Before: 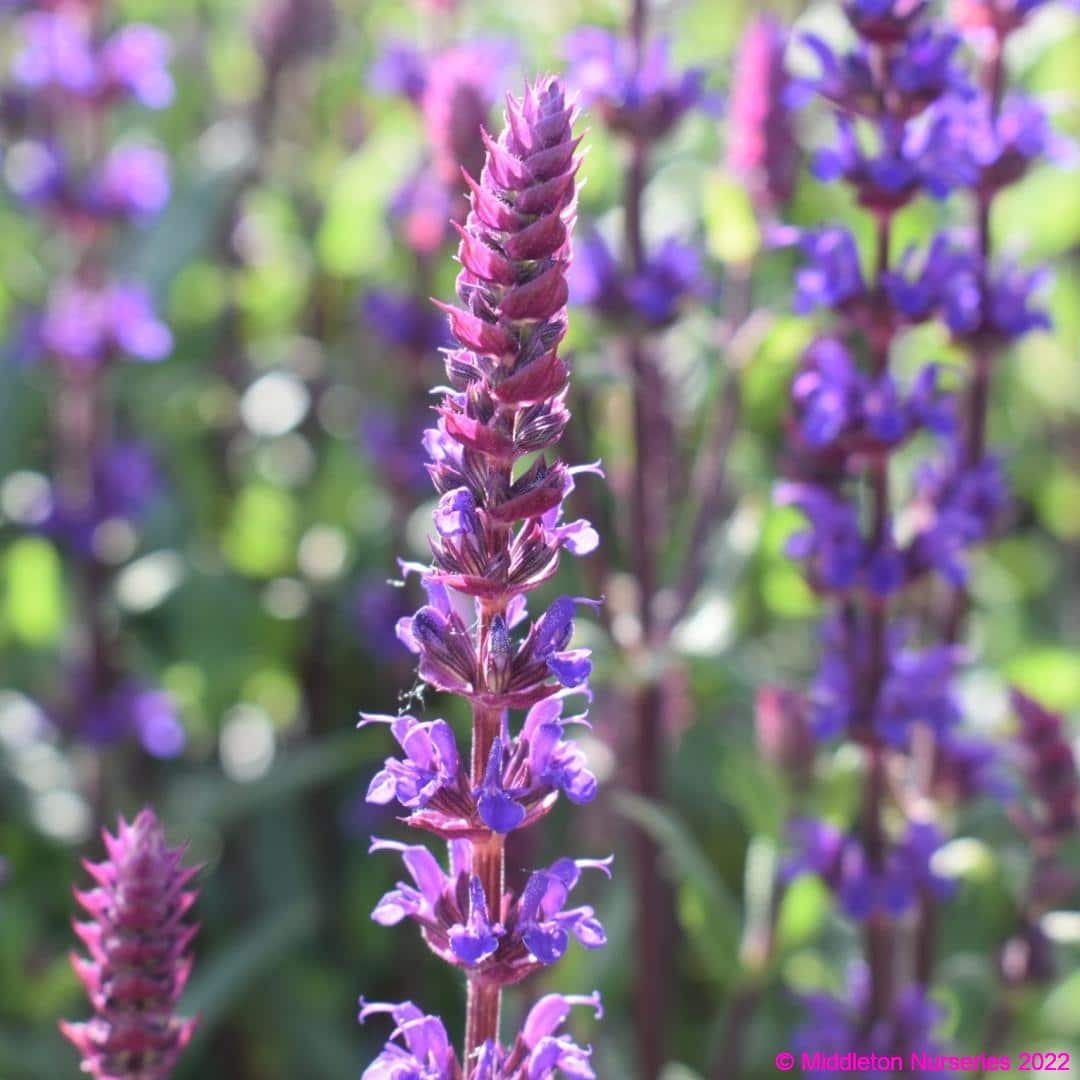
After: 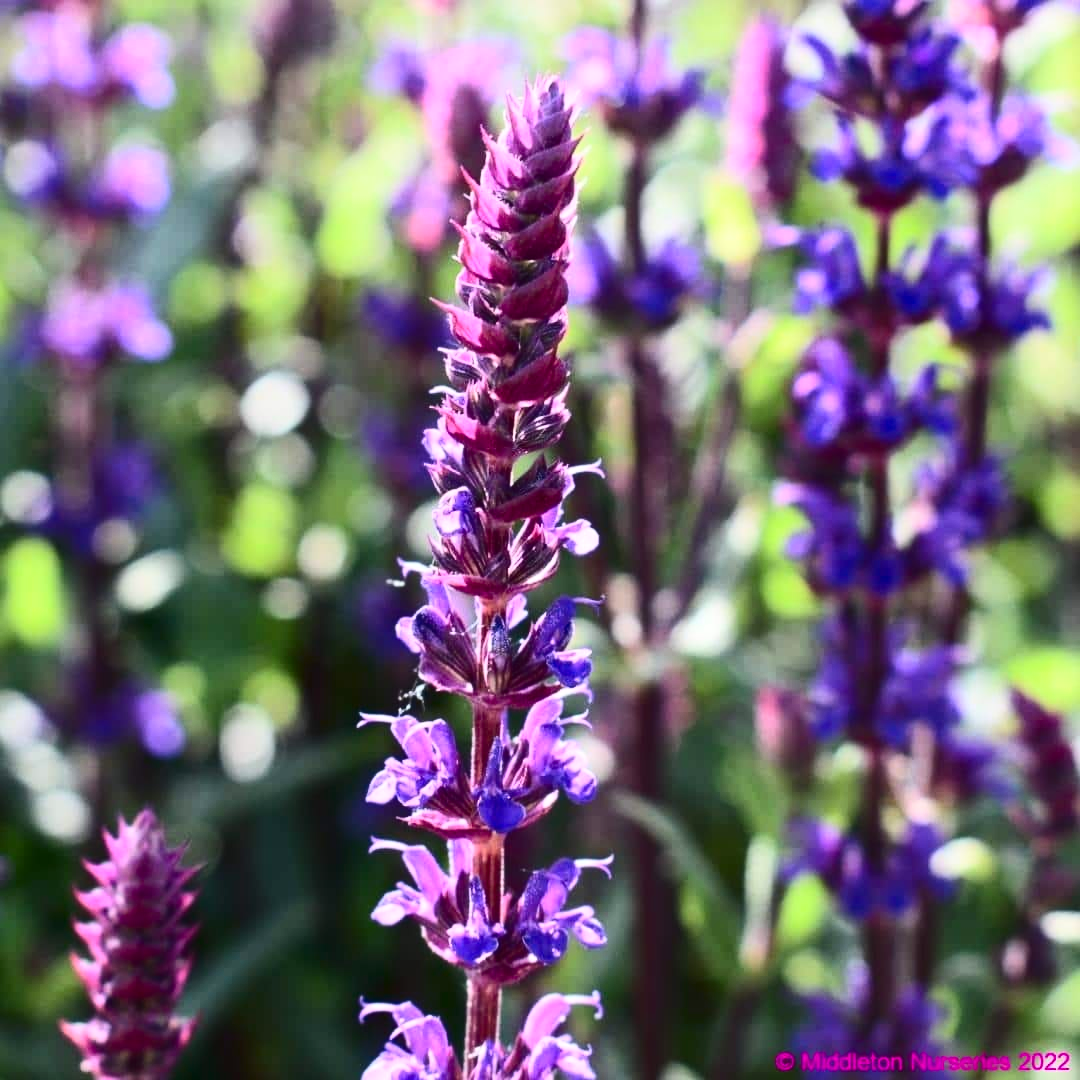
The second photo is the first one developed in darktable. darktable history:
contrast brightness saturation: contrast 0.335, brightness -0.077, saturation 0.171
